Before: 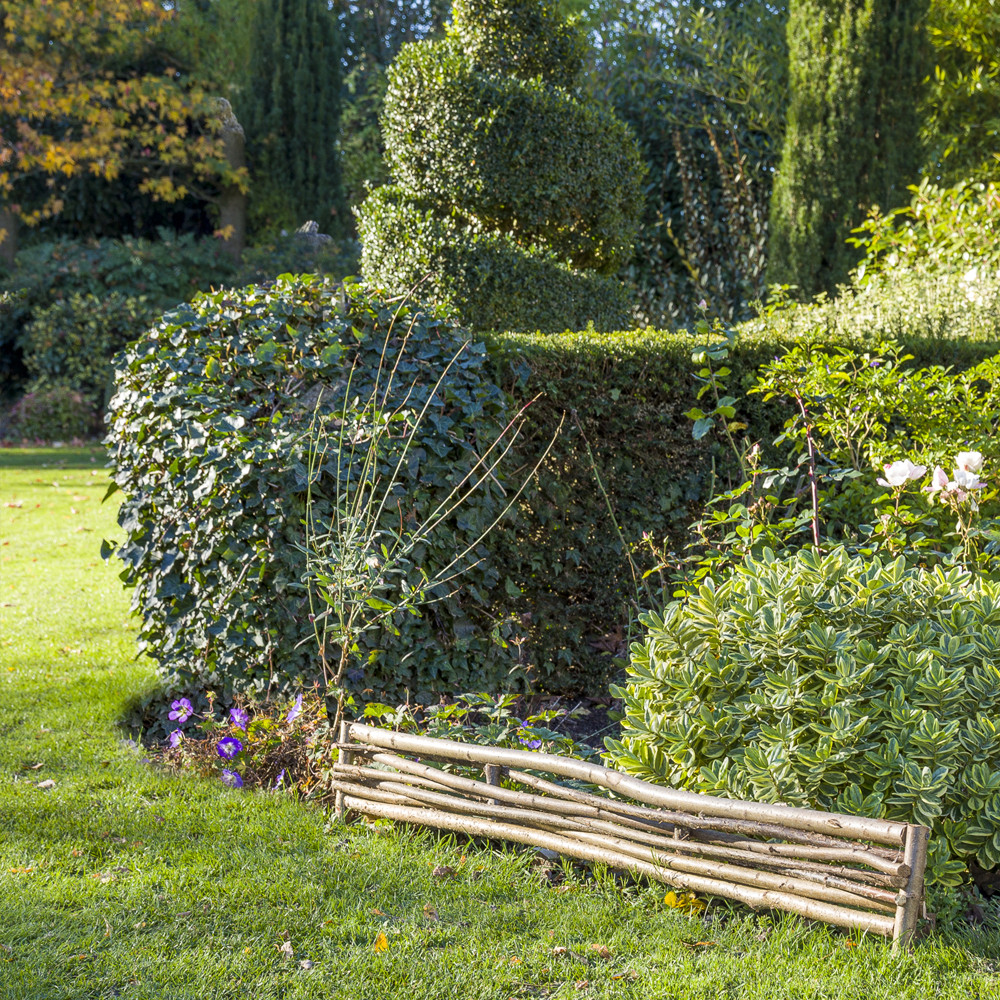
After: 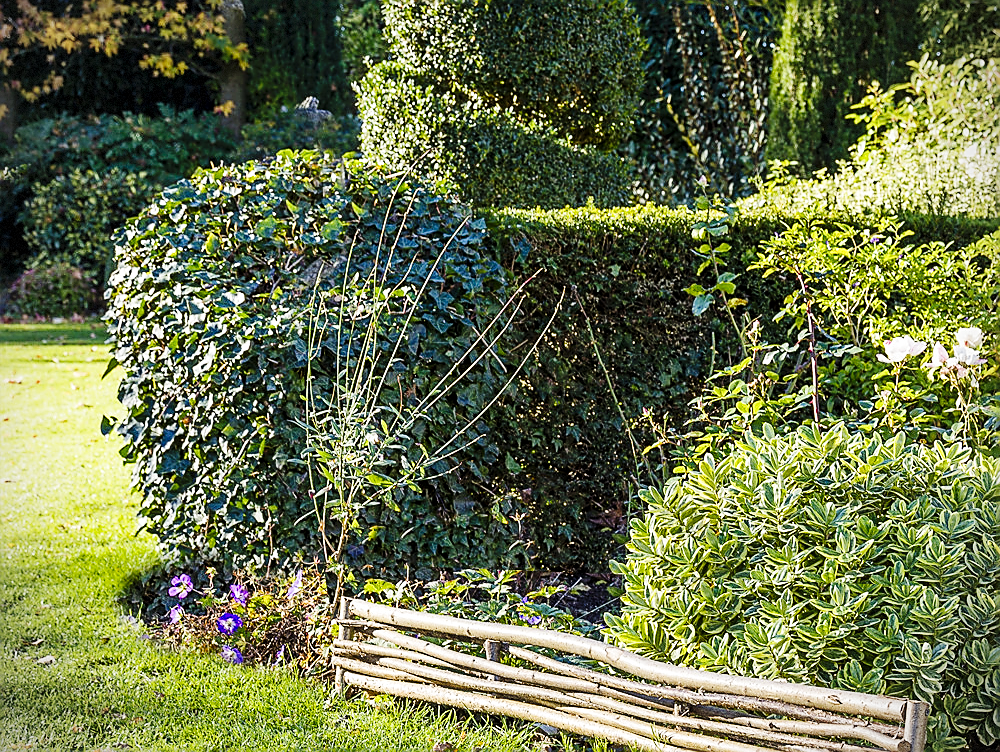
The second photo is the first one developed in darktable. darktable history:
vignetting: fall-off radius 60.92%, dithering 8-bit output
crop and rotate: top 12.479%, bottom 12.269%
base curve: curves: ch0 [(0, 0) (0.036, 0.025) (0.121, 0.166) (0.206, 0.329) (0.605, 0.79) (1, 1)], preserve colors none
sharpen: radius 1.41, amount 1.248, threshold 0.673
tone equalizer: edges refinement/feathering 500, mask exposure compensation -1.57 EV, preserve details no
exposure: black level correction 0.002, compensate highlight preservation false
